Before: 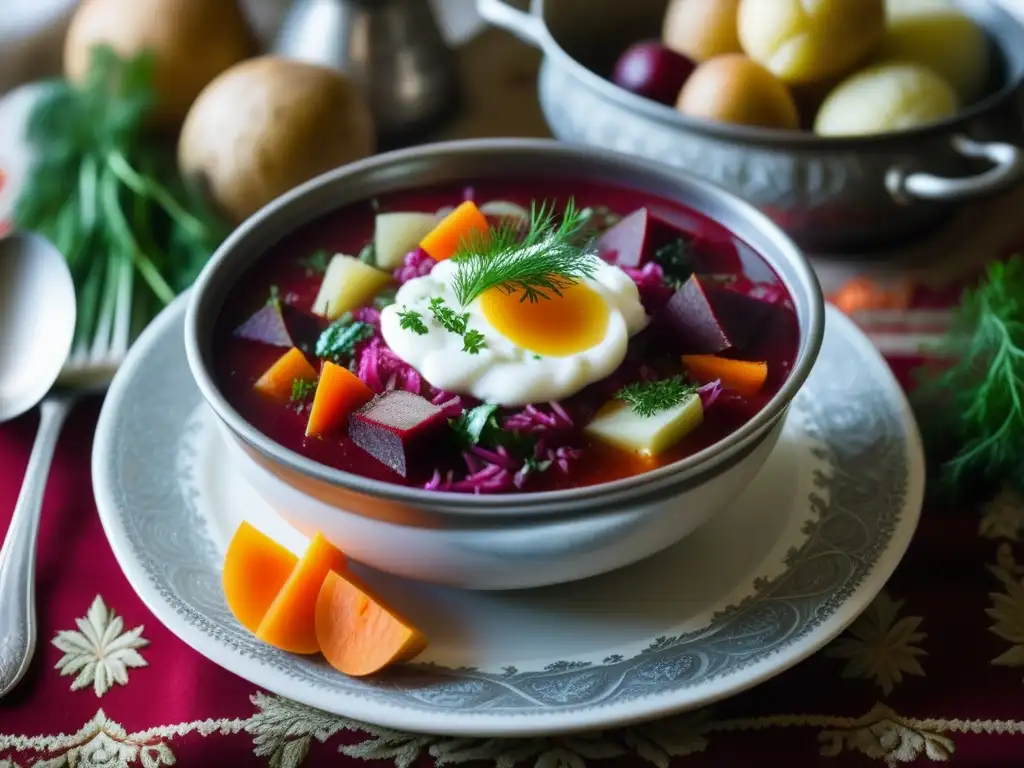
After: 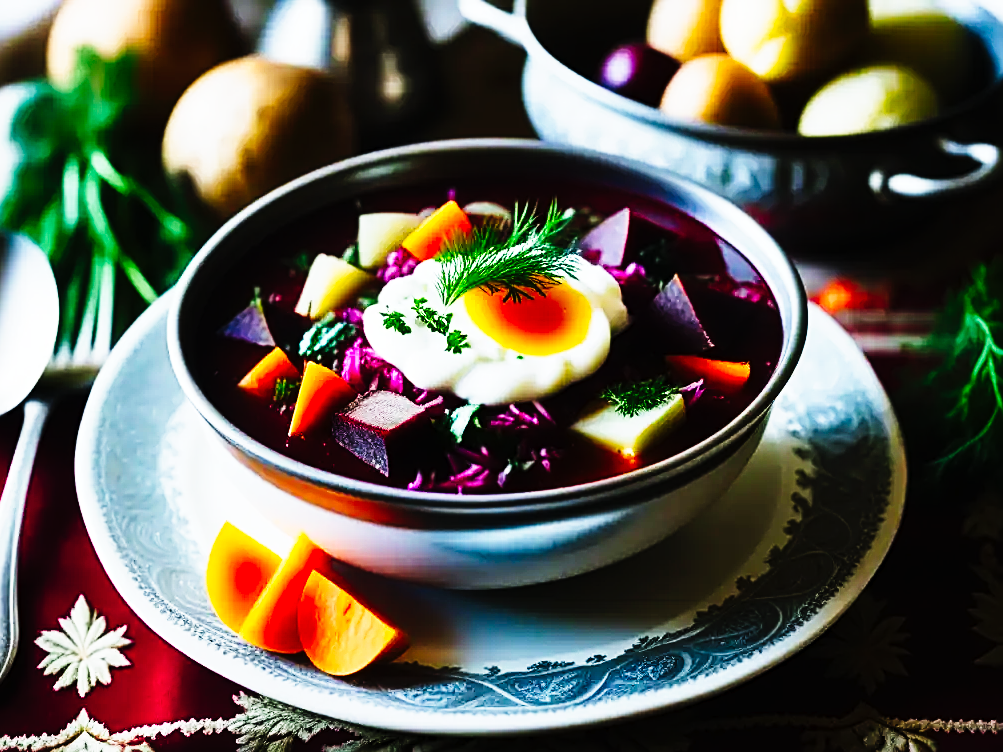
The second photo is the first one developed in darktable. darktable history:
sharpen: radius 2.531, amount 0.628
tone curve: curves: ch0 [(0, 0) (0.003, 0.005) (0.011, 0.008) (0.025, 0.01) (0.044, 0.014) (0.069, 0.017) (0.1, 0.022) (0.136, 0.028) (0.177, 0.037) (0.224, 0.049) (0.277, 0.091) (0.335, 0.168) (0.399, 0.292) (0.468, 0.463) (0.543, 0.637) (0.623, 0.792) (0.709, 0.903) (0.801, 0.963) (0.898, 0.985) (1, 1)], preserve colors none
crop: left 1.743%, right 0.268%, bottom 2.011%
